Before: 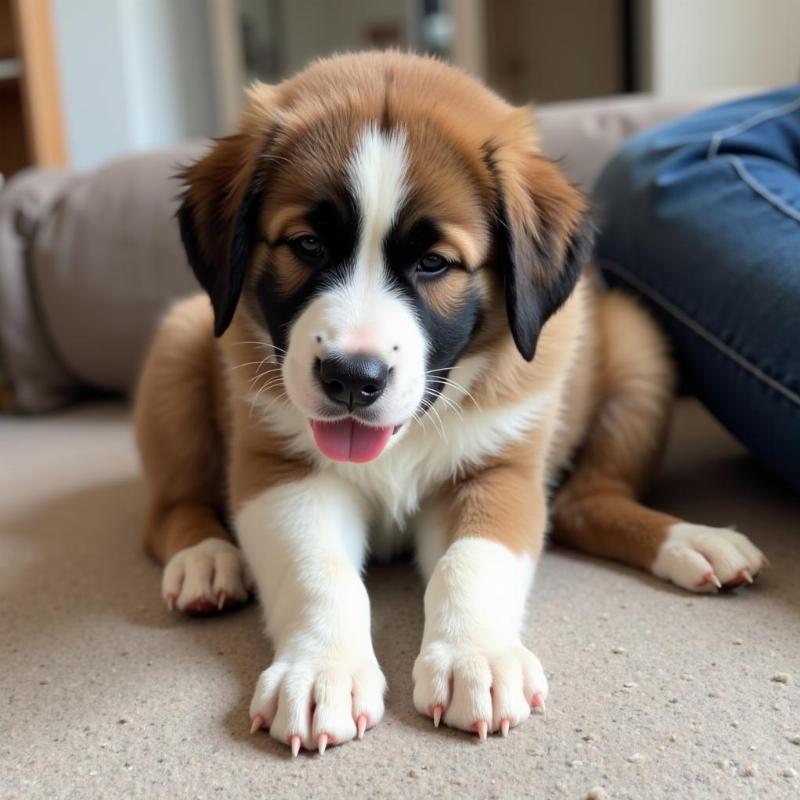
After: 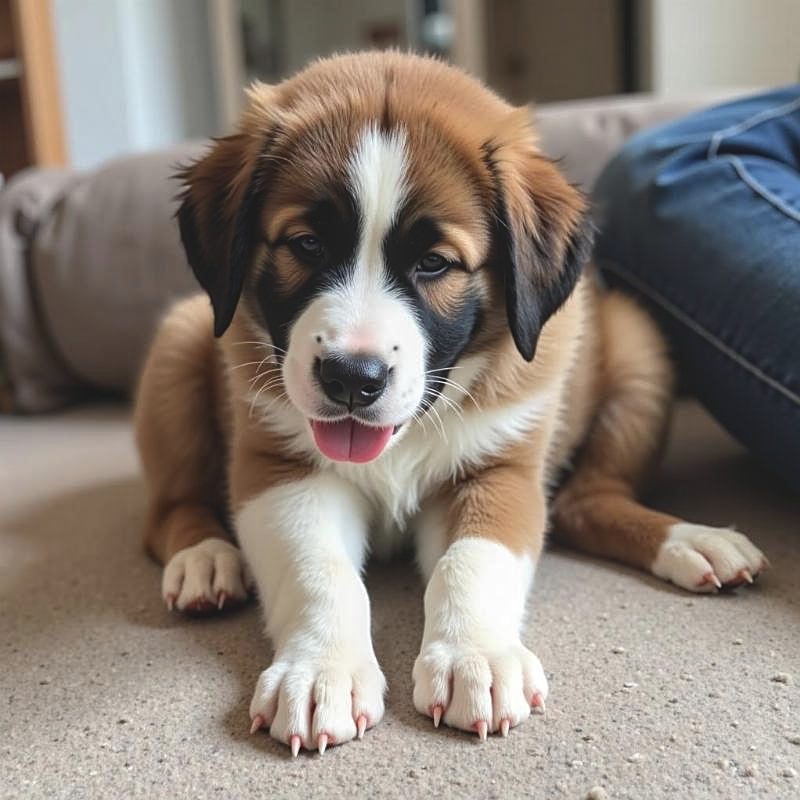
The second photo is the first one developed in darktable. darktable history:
local contrast: highlights 93%, shadows 87%, detail 160%, midtone range 0.2
exposure: black level correction -0.015, exposure -0.126 EV, compensate exposure bias true, compensate highlight preservation false
sharpen: on, module defaults
